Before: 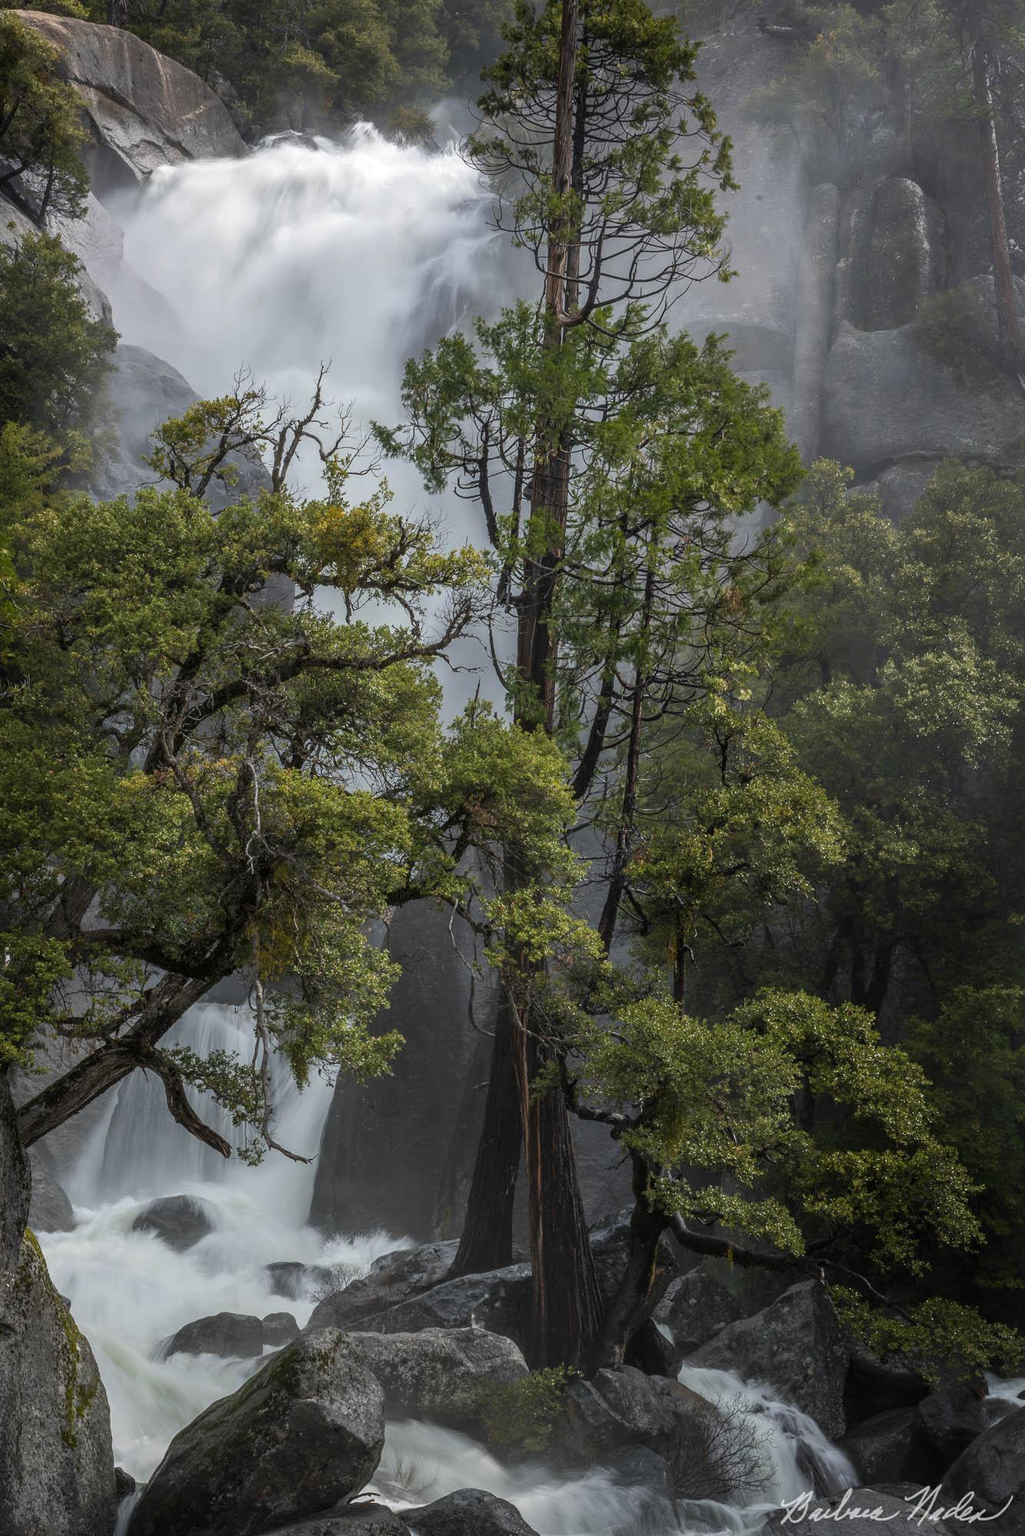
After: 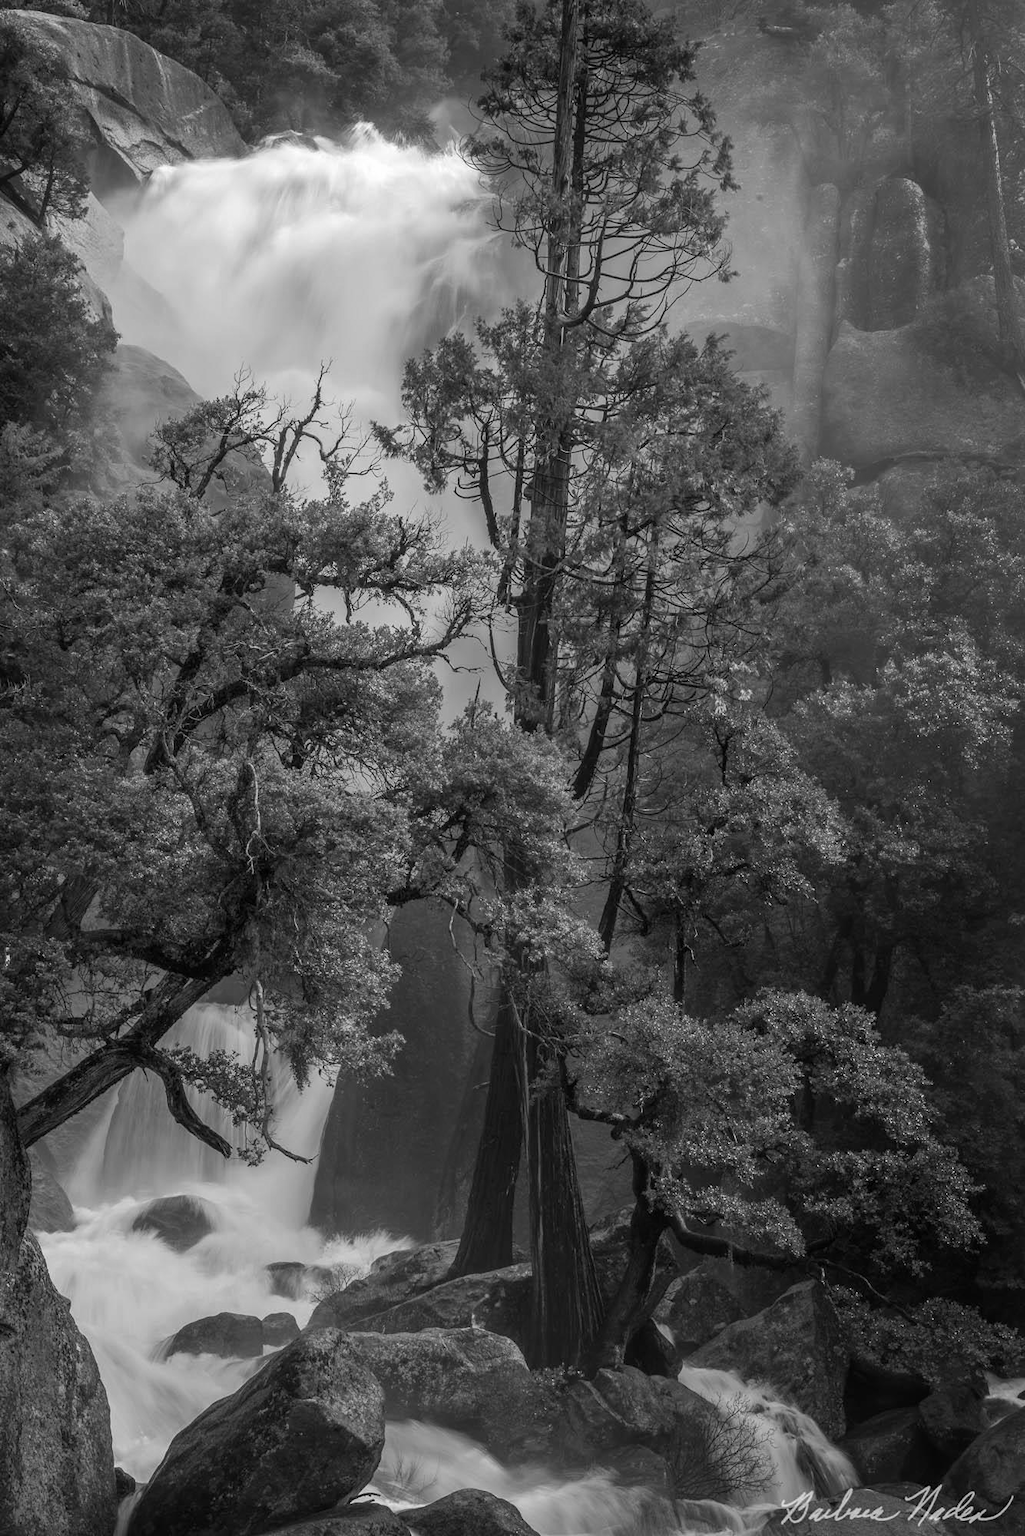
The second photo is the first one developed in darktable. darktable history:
monochrome: on, module defaults
color correction: highlights a* -20.08, highlights b* 9.8, shadows a* -20.4, shadows b* -10.76
rotate and perspective: crop left 0, crop top 0
